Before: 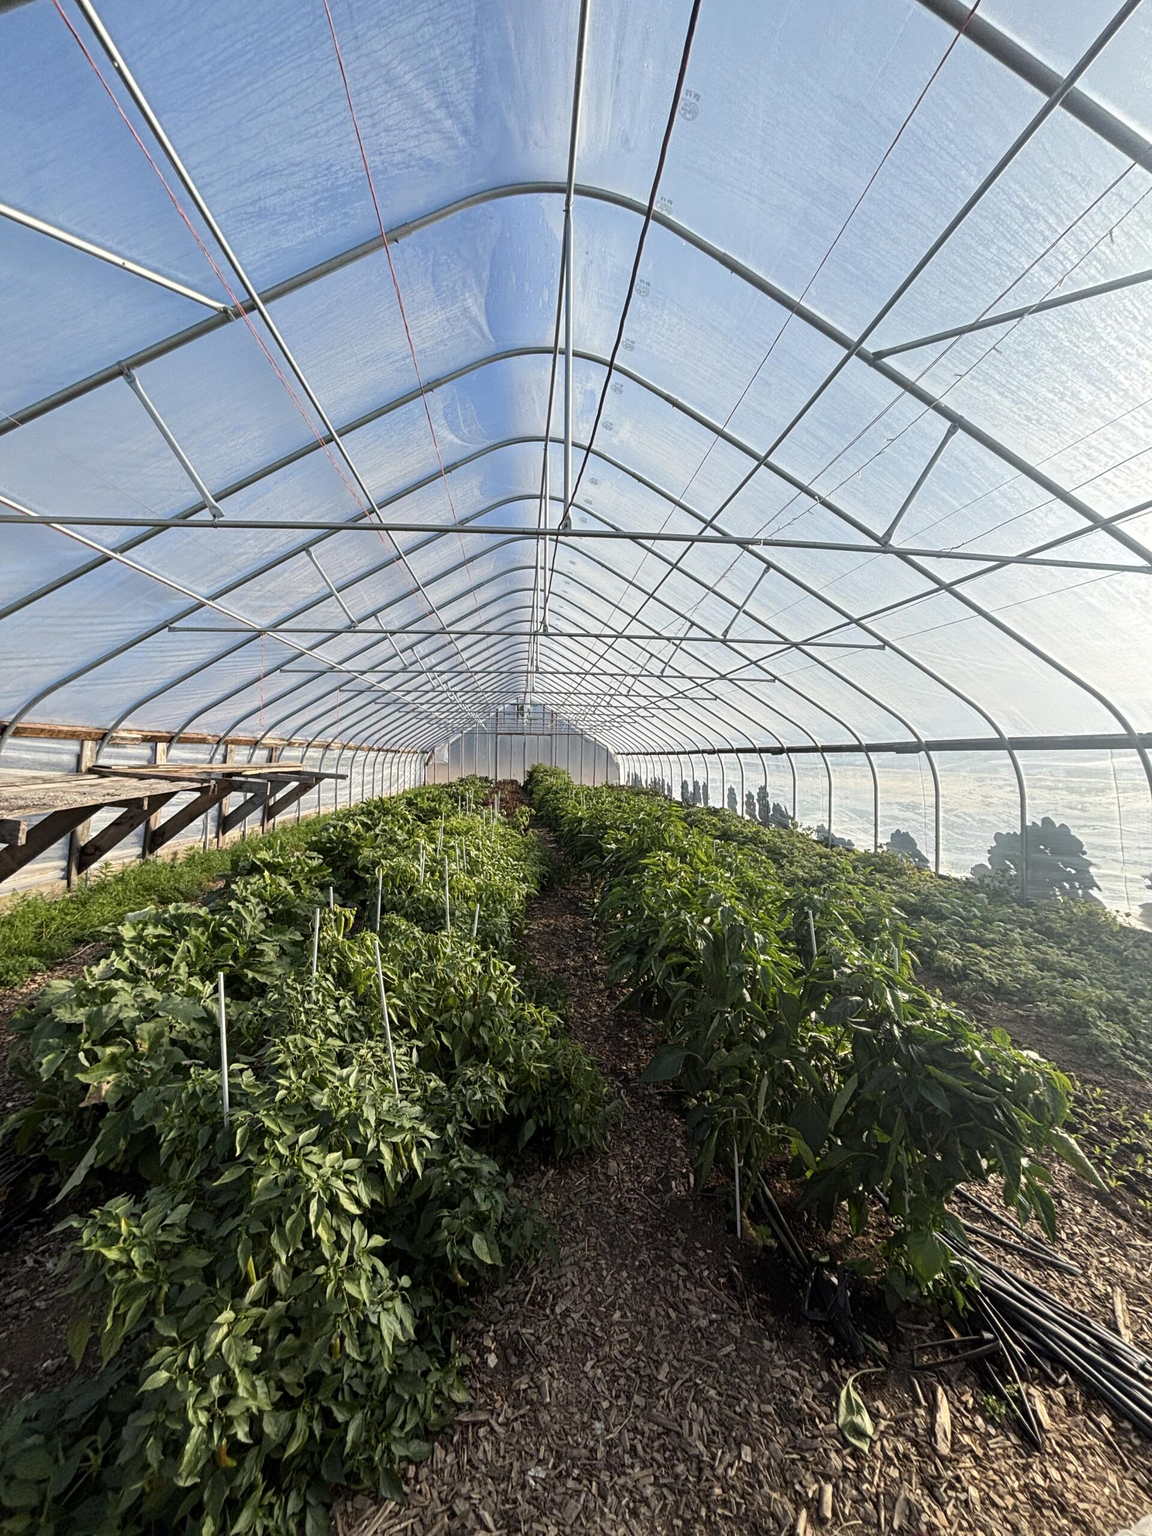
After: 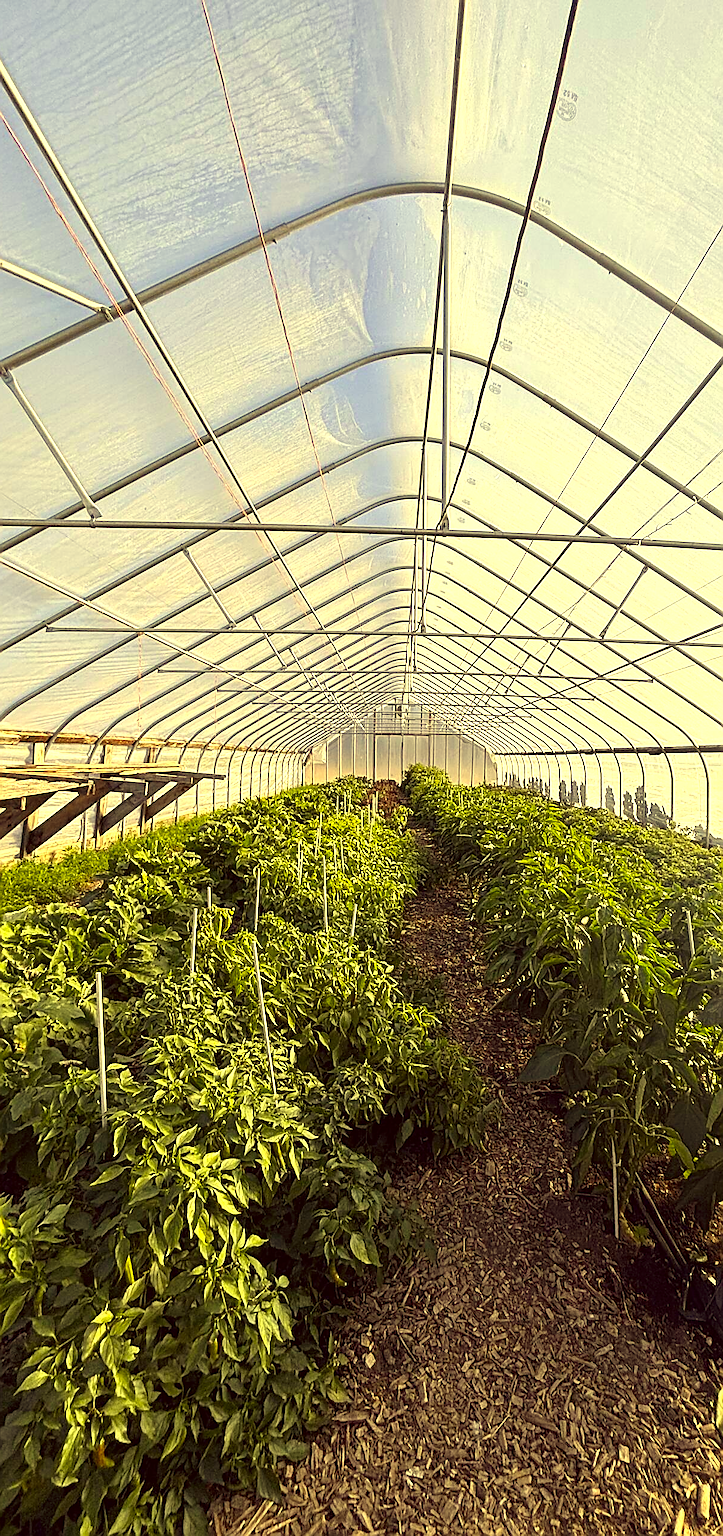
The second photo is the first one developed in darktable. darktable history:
white balance: red 1.009, blue 0.985
sharpen: radius 1.4, amount 1.25, threshold 0.7
exposure: exposure 0.74 EV, compensate highlight preservation false
crop: left 10.644%, right 26.528%
color correction: highlights a* -0.482, highlights b* 40, shadows a* 9.8, shadows b* -0.161
